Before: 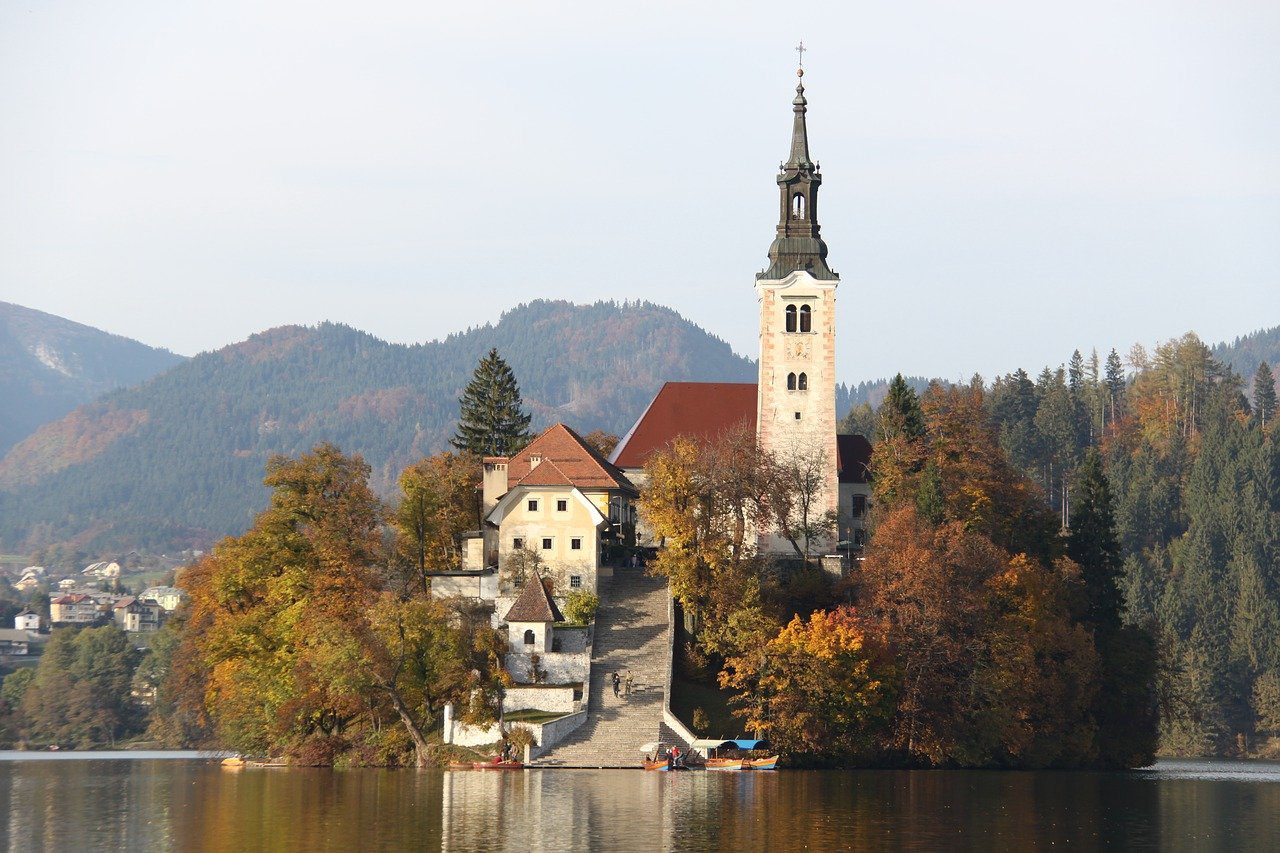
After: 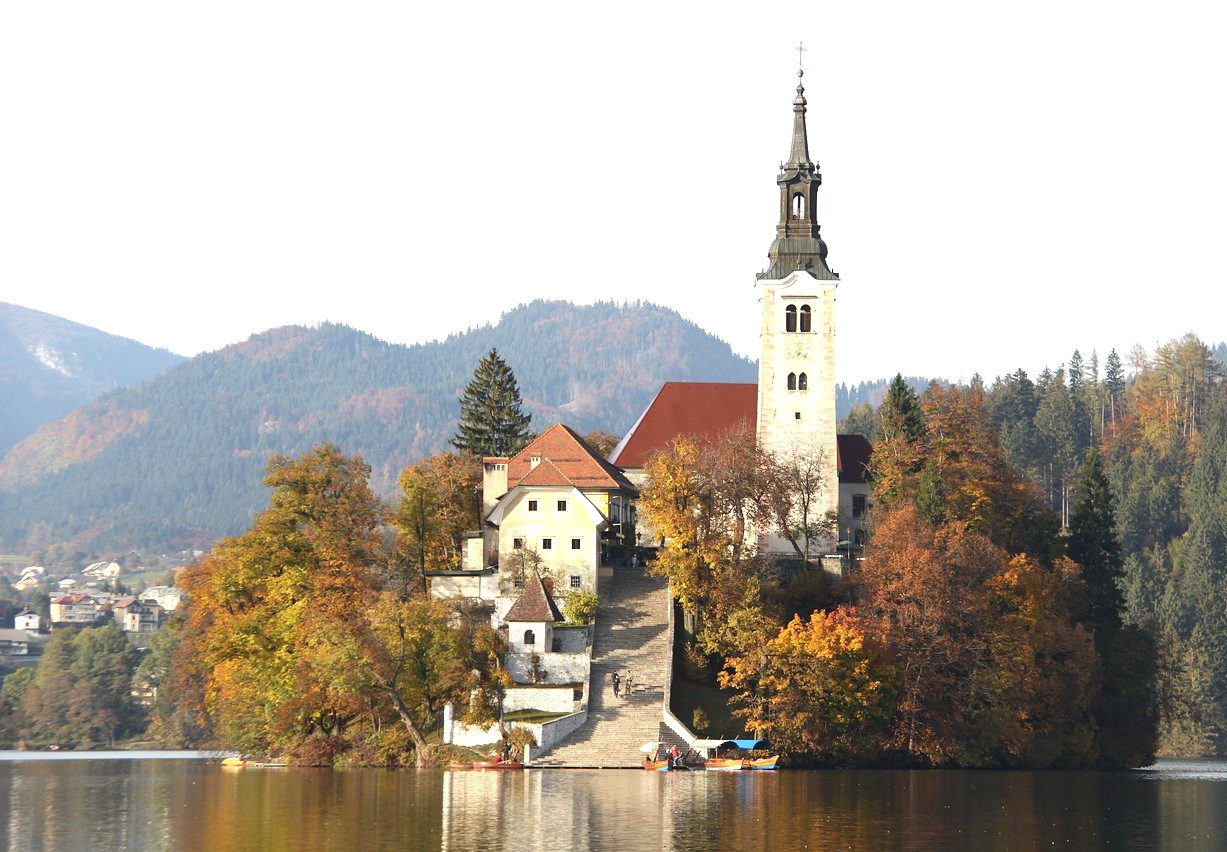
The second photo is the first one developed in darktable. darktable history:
crop: right 4.126%, bottom 0.031%
exposure: exposure 0.574 EV, compensate highlight preservation false
